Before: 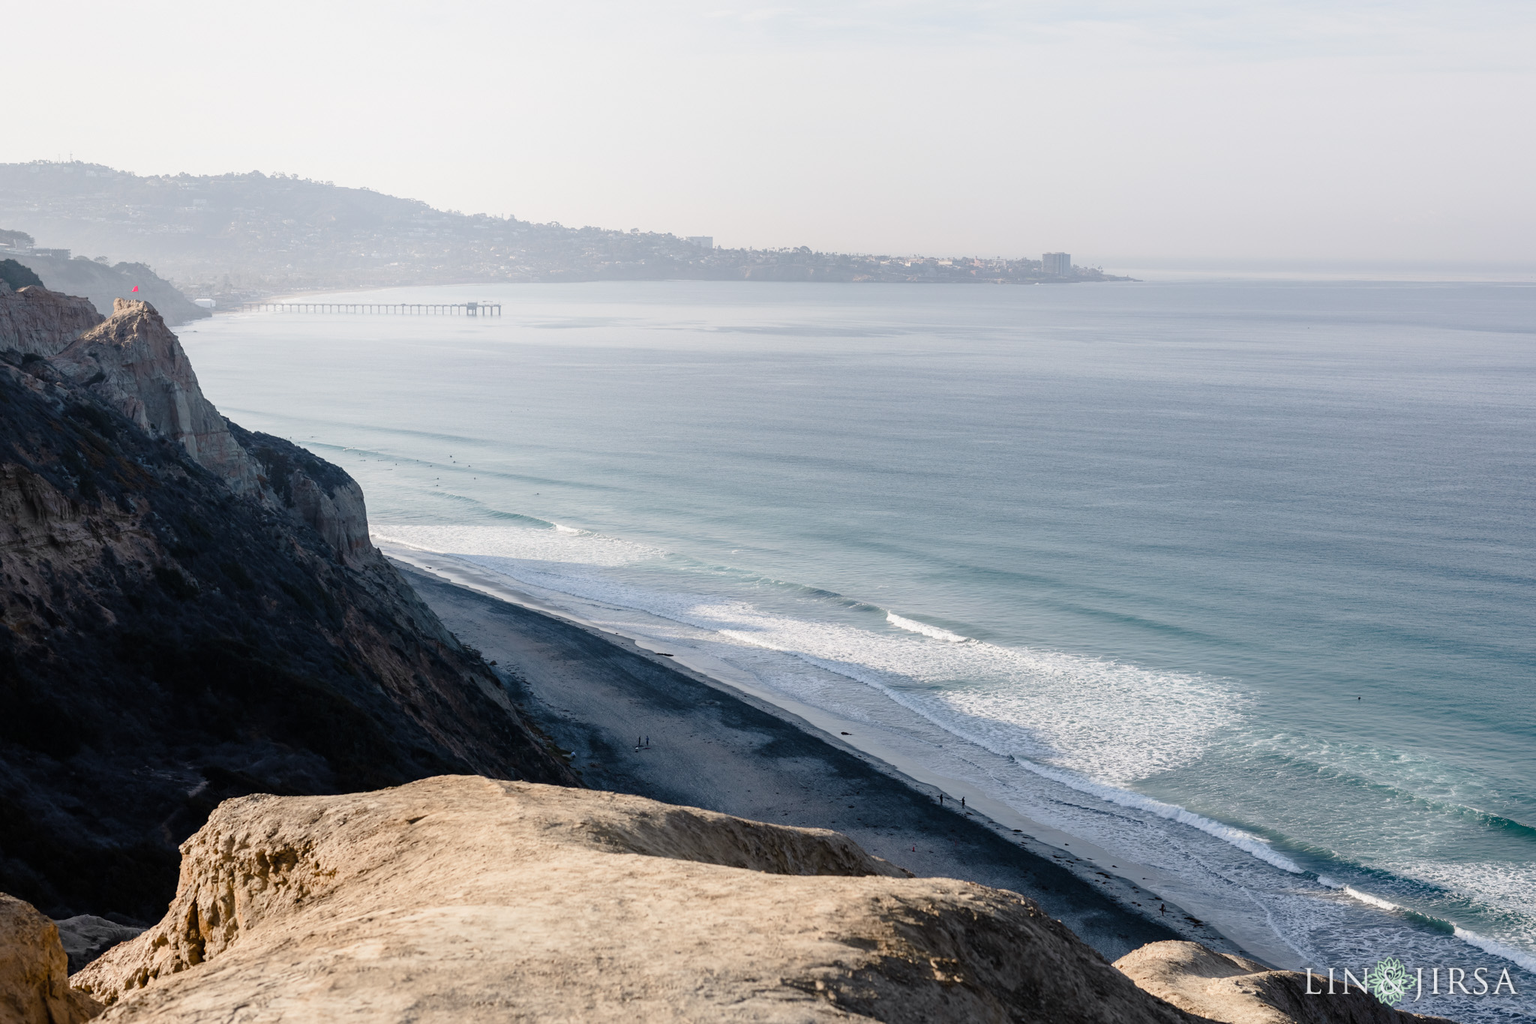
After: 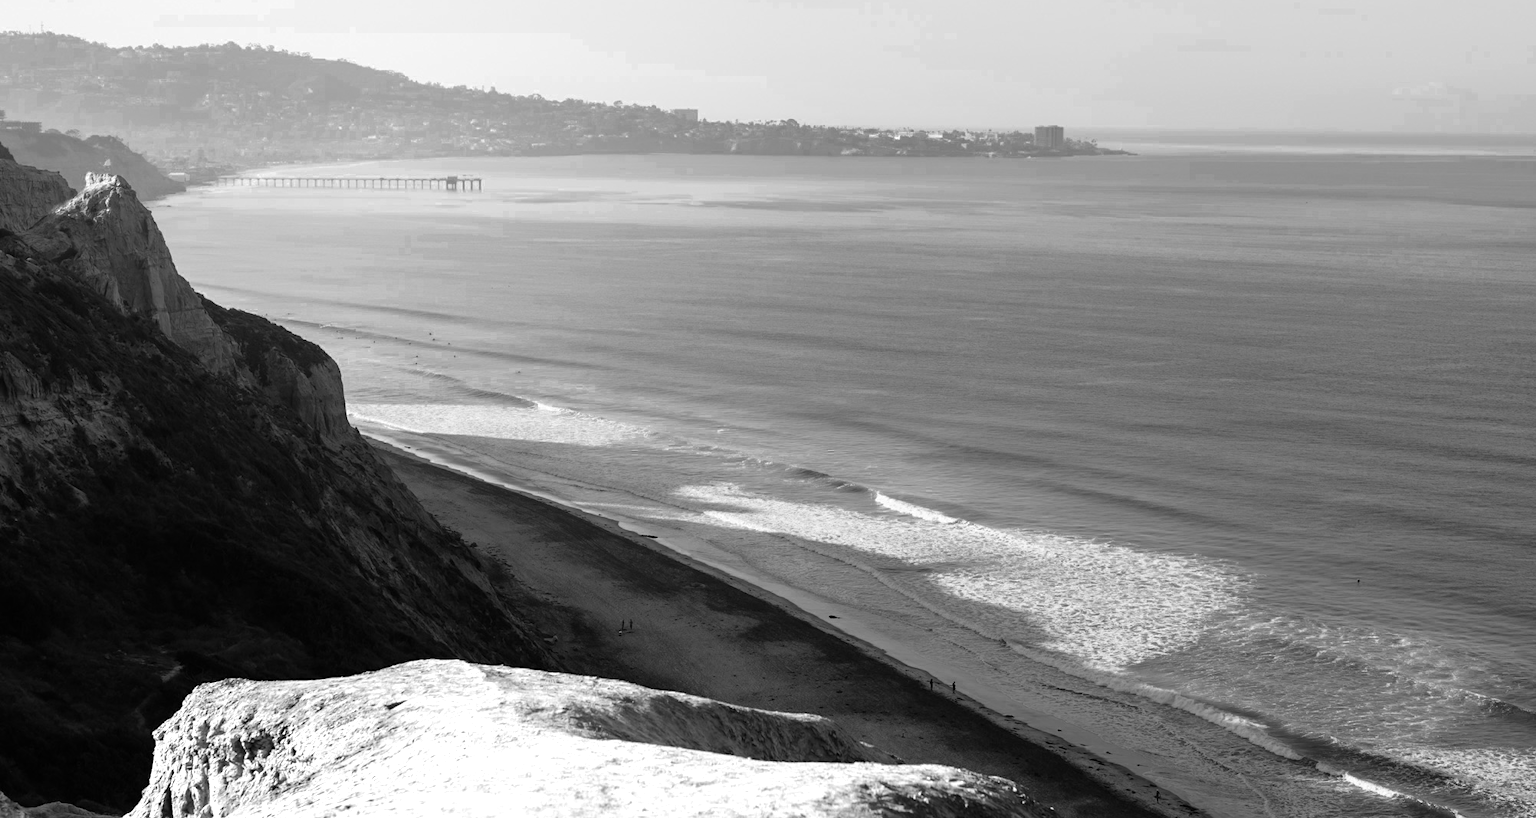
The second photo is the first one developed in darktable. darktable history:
color zones: curves: ch0 [(0, 0.554) (0.146, 0.662) (0.293, 0.86) (0.503, 0.774) (0.637, 0.106) (0.74, 0.072) (0.866, 0.488) (0.998, 0.569)]; ch1 [(0, 0) (0.143, 0) (0.286, 0) (0.429, 0) (0.571, 0) (0.714, 0) (0.857, 0)], mix 38.38%
crop and rotate: left 1.966%, top 12.743%, right 0.148%, bottom 8.995%
